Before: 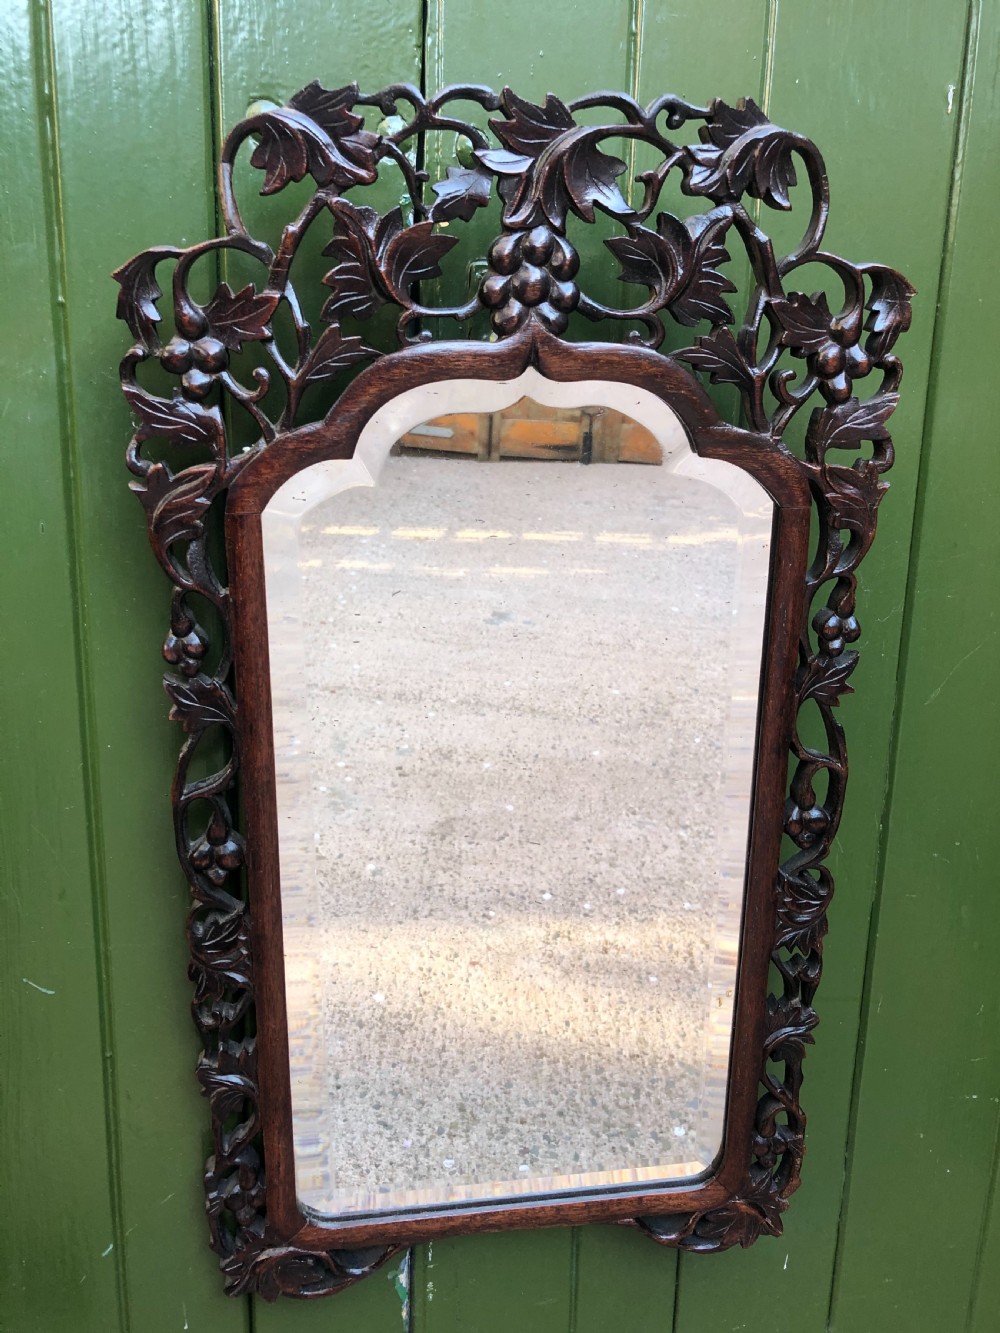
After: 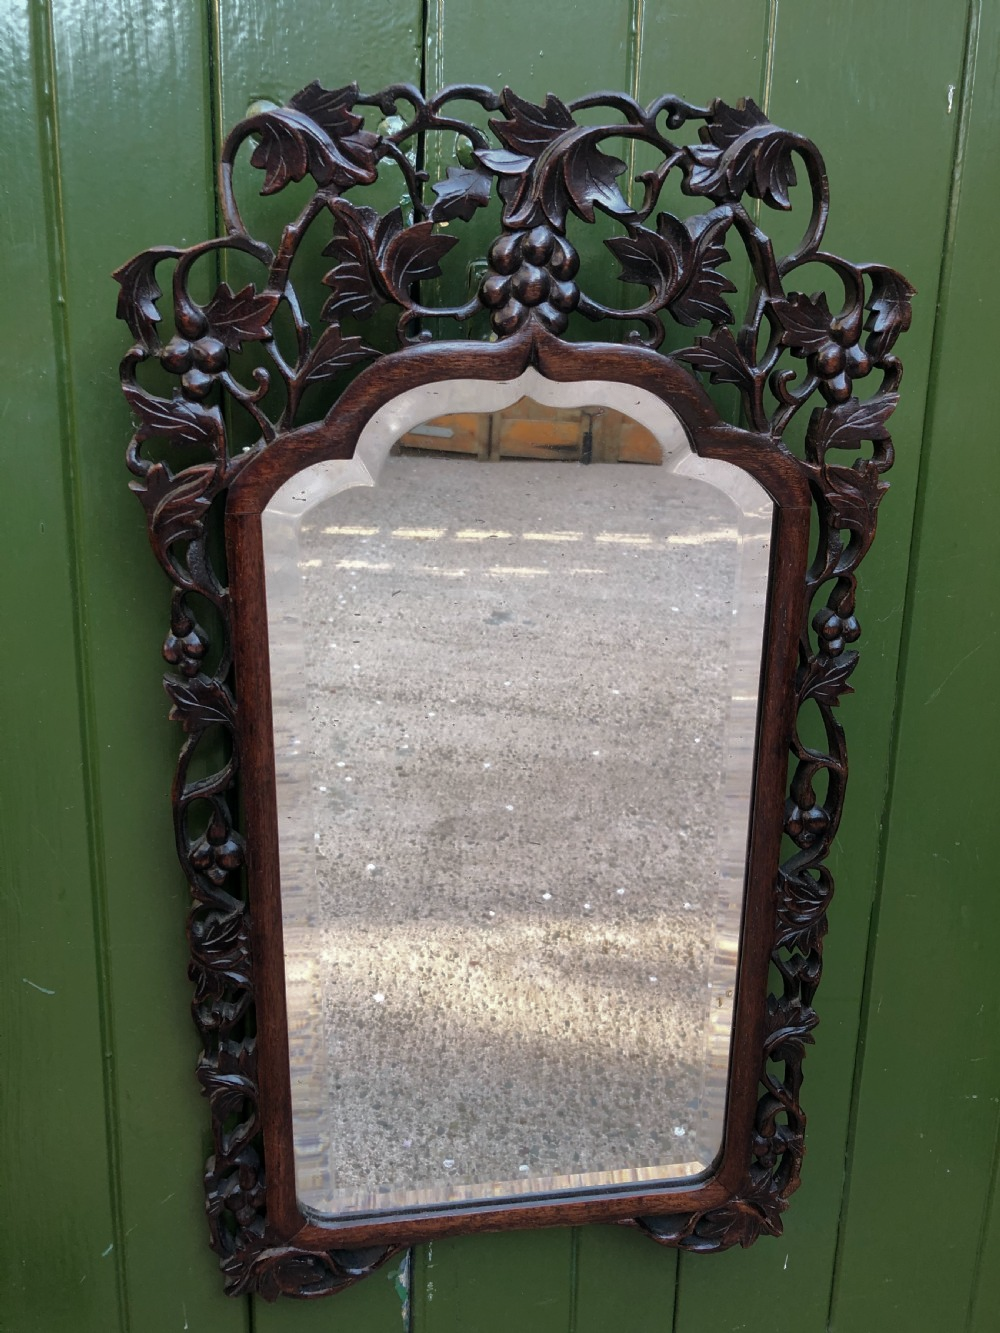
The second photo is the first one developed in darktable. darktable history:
base curve: curves: ch0 [(0, 0) (0.841, 0.609) (1, 1)]
